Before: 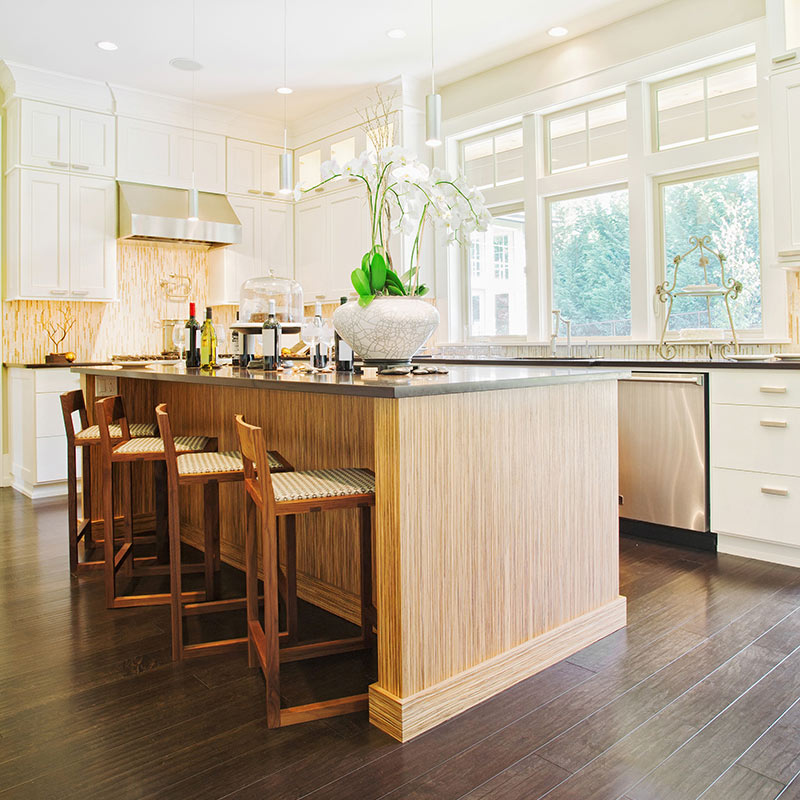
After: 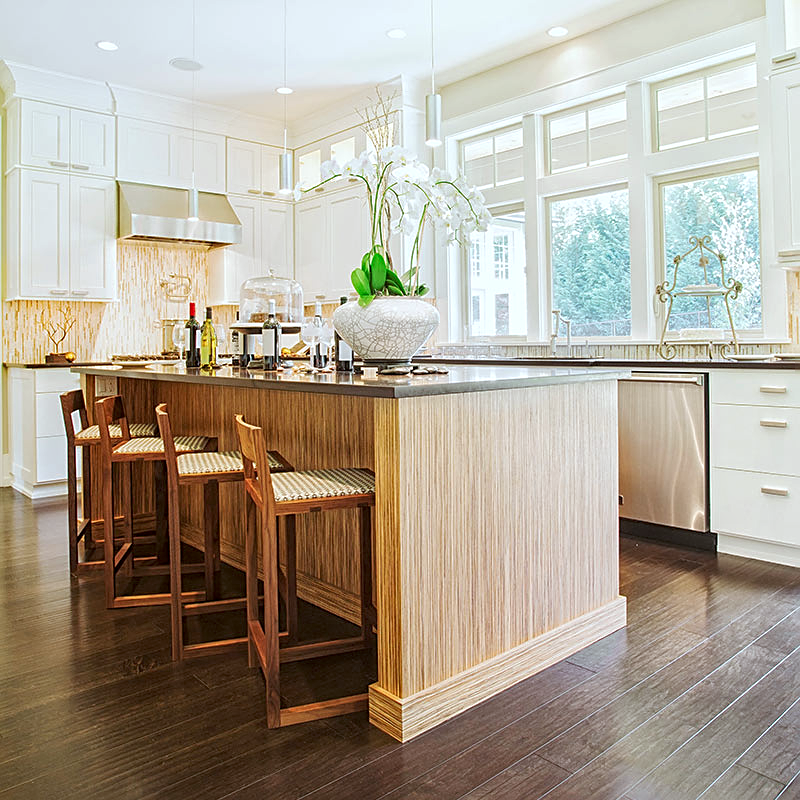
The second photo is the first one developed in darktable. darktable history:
sharpen: on, module defaults
local contrast: on, module defaults
color correction: highlights a* -3.28, highlights b* -6.24, shadows a* 3.1, shadows b* 5.19
